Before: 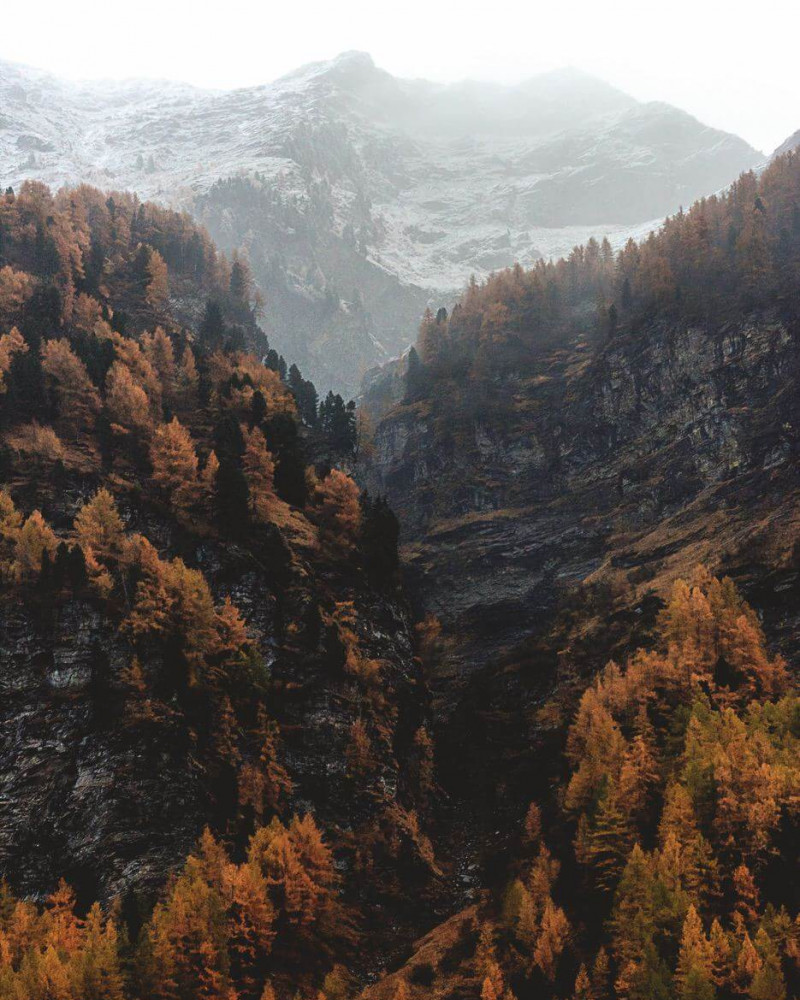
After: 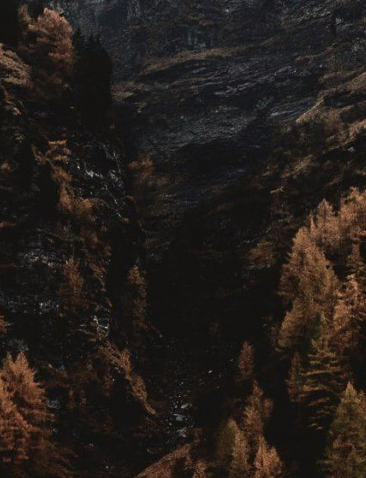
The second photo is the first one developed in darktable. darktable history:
contrast brightness saturation: contrast 0.25, saturation -0.324
crop: left 35.973%, top 46.174%, right 18.171%, bottom 5.939%
